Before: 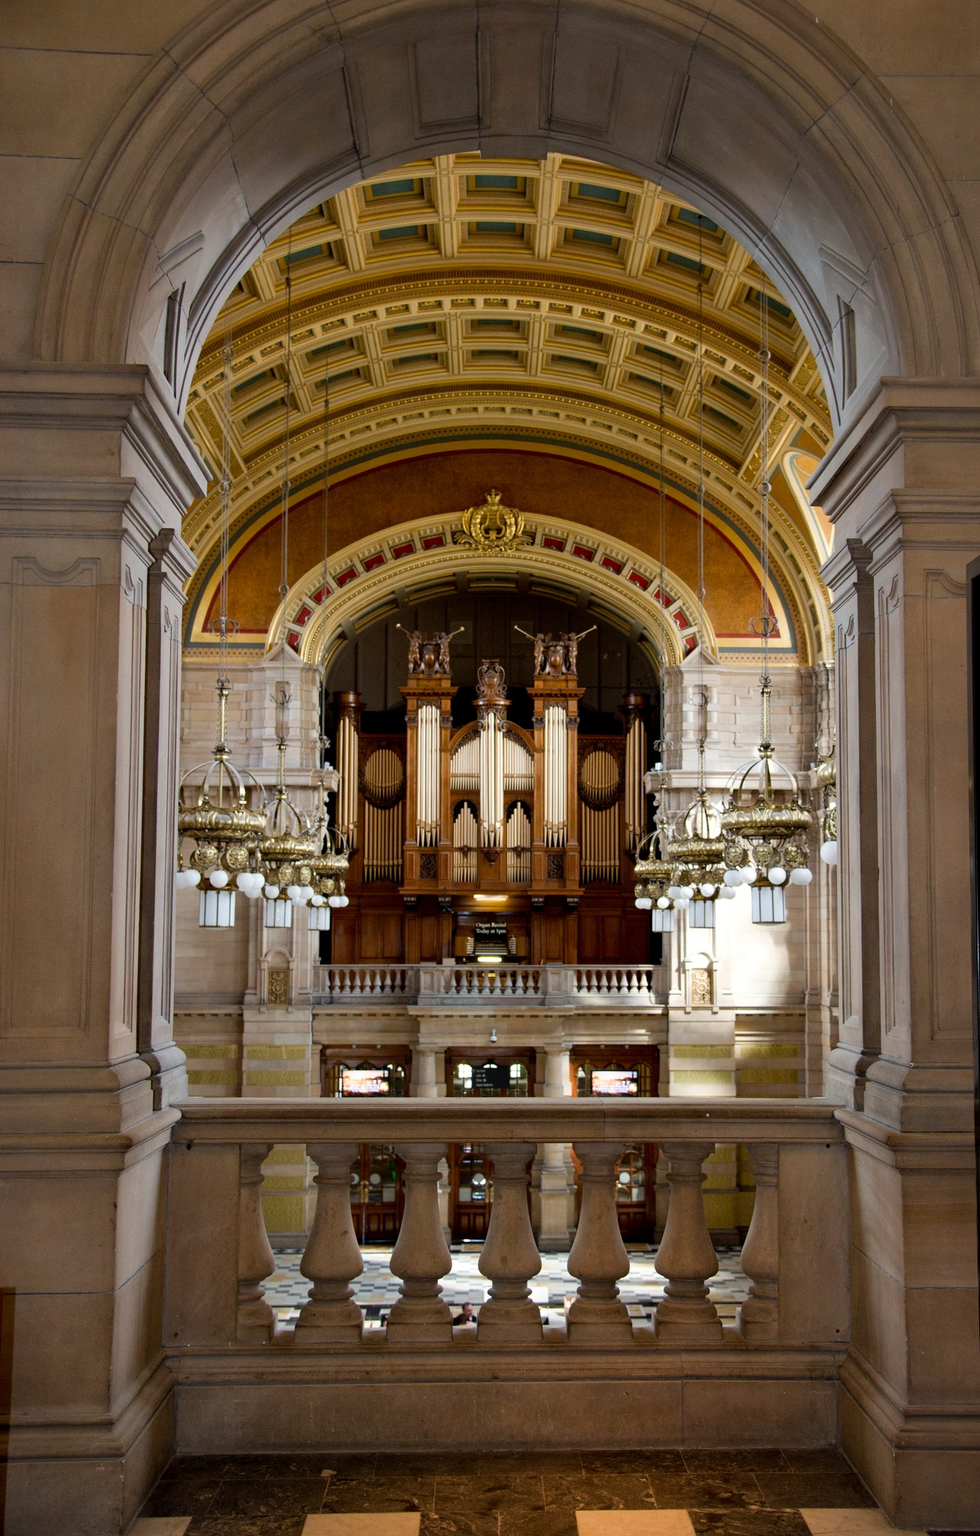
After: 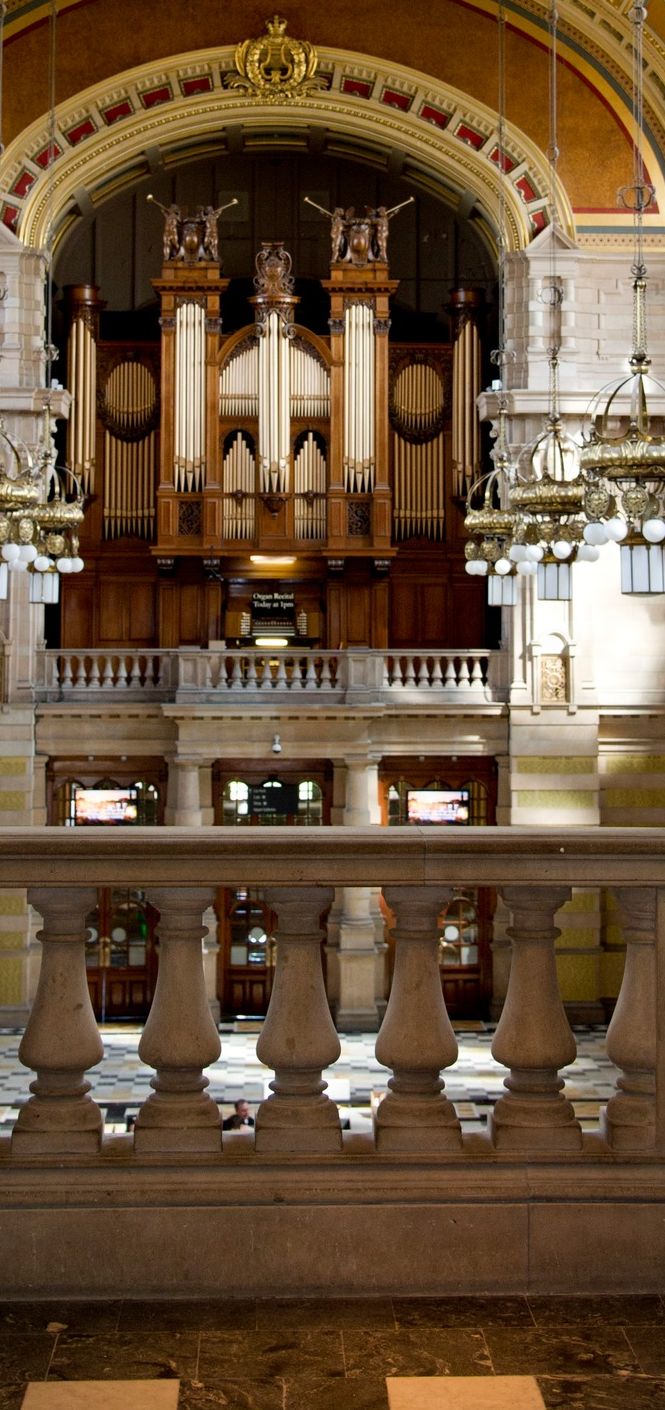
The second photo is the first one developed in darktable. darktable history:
crop and rotate: left 29.237%, top 31.152%, right 19.807%
color balance: mode lift, gamma, gain (sRGB)
